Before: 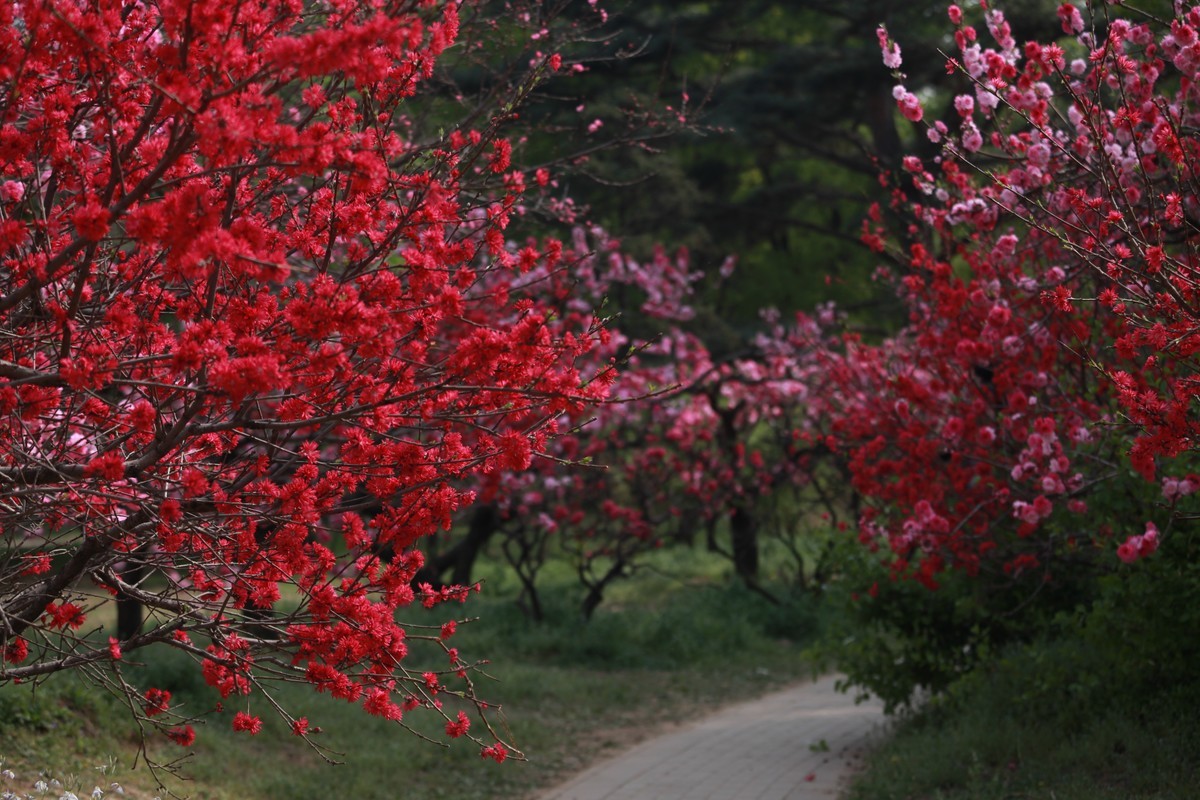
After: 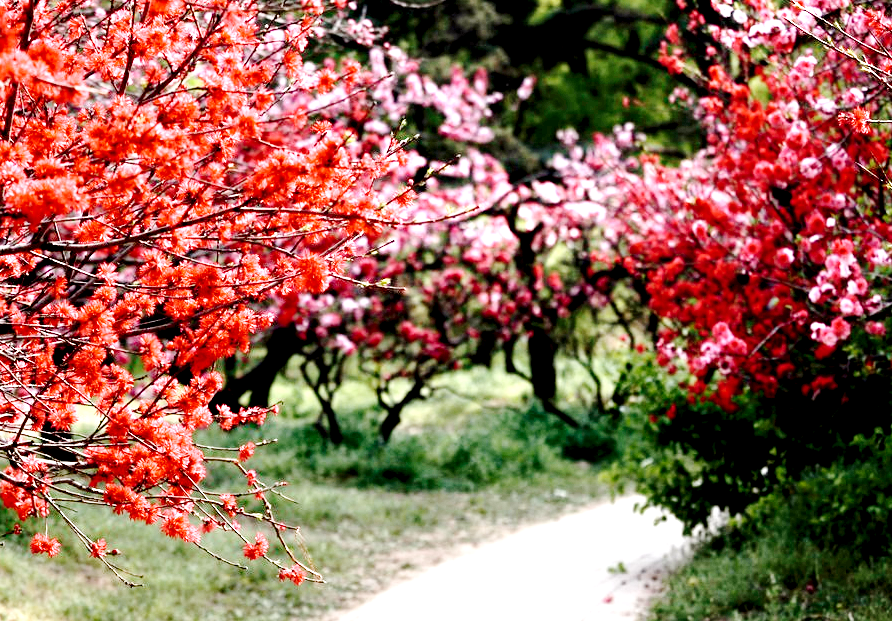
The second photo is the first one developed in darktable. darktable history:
exposure: exposure 1.507 EV, compensate exposure bias true, compensate highlight preservation false
color calibration: illuminant custom, x 0.344, y 0.36, temperature 5062.34 K
local contrast: highlights 178%, shadows 141%, detail 140%, midtone range 0.253
crop: left 16.866%, top 22.347%, right 8.798%
base curve: curves: ch0 [(0, 0) (0.036, 0.01) (0.123, 0.254) (0.258, 0.504) (0.507, 0.748) (1, 1)], preserve colors none
contrast brightness saturation: contrast 0.113, saturation -0.159
